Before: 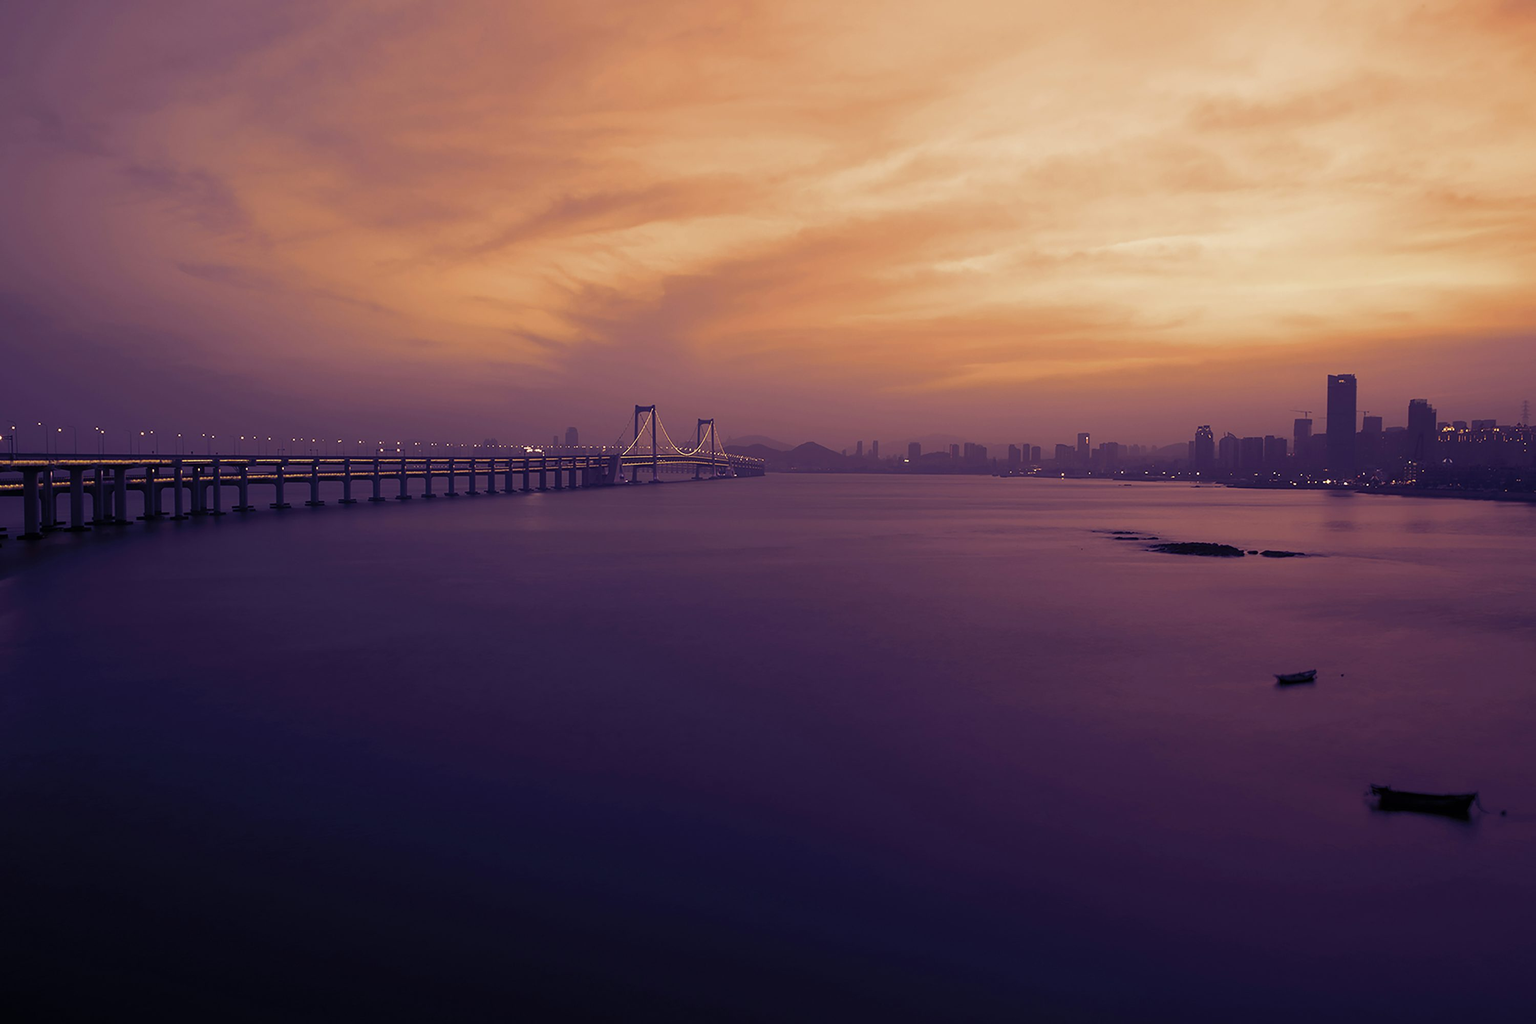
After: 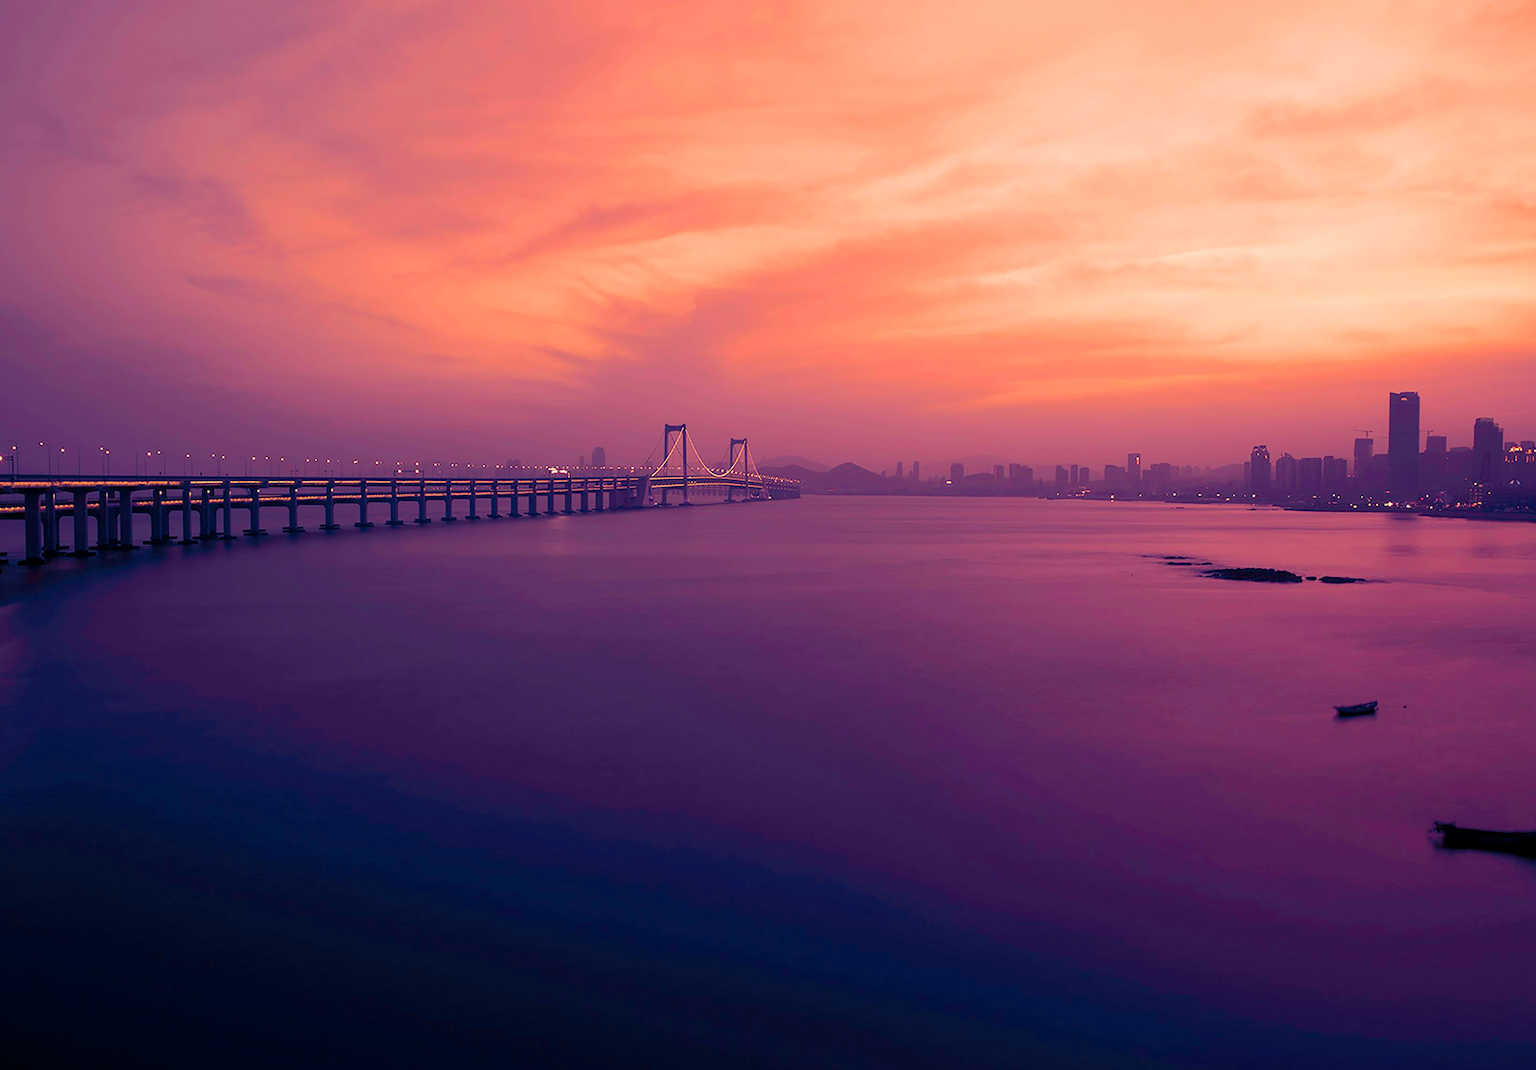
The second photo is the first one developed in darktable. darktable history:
crop: right 4.404%, bottom 0.029%
